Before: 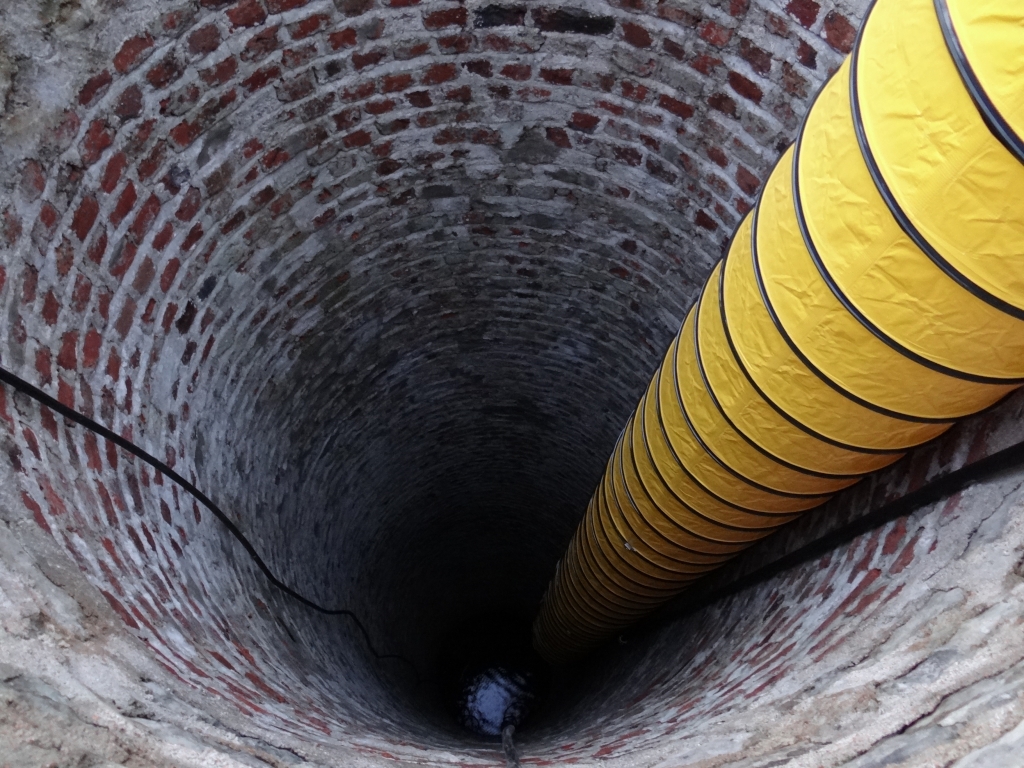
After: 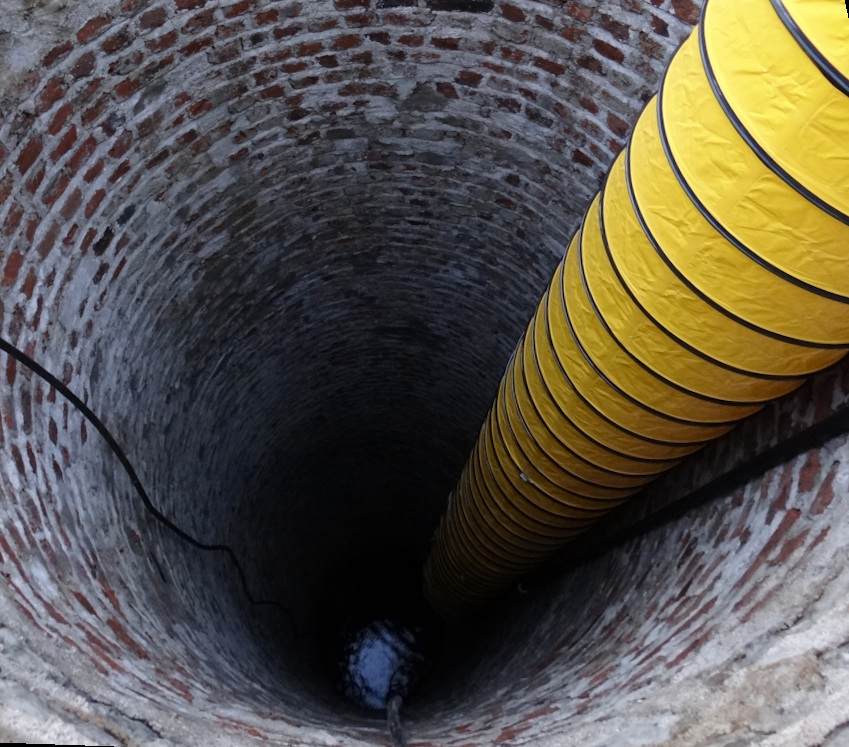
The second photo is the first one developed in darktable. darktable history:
rotate and perspective: rotation 0.72°, lens shift (vertical) -0.352, lens shift (horizontal) -0.051, crop left 0.152, crop right 0.859, crop top 0.019, crop bottom 0.964
color contrast: green-magenta contrast 0.8, blue-yellow contrast 1.1, unbound 0
